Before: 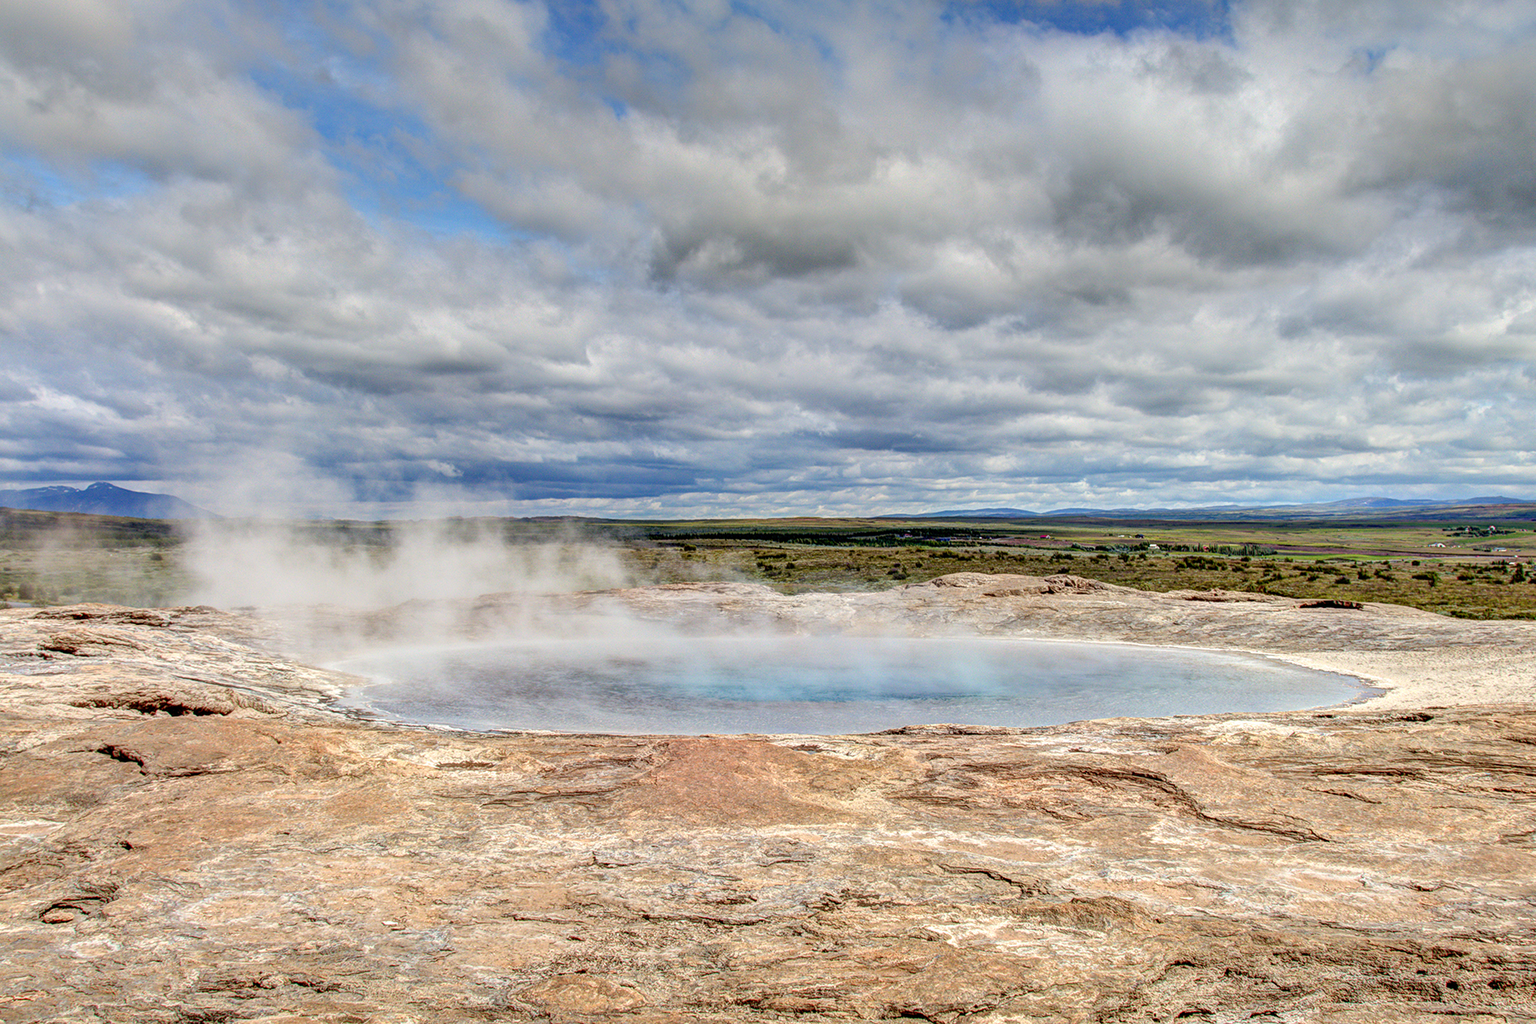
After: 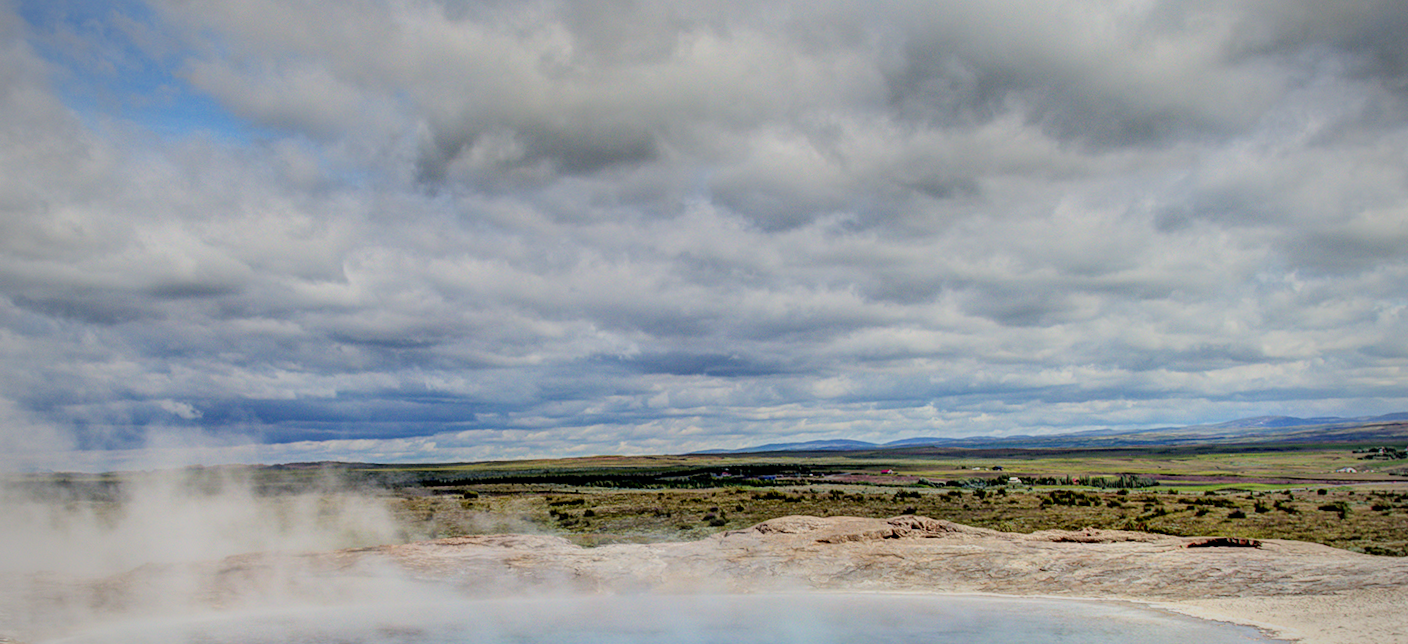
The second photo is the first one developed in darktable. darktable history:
filmic rgb: black relative exposure -7.65 EV, white relative exposure 4.56 EV, hardness 3.61, color science v6 (2022)
rotate and perspective: rotation -1.42°, crop left 0.016, crop right 0.984, crop top 0.035, crop bottom 0.965
crop: left 18.38%, top 11.092%, right 2.134%, bottom 33.217%
vignetting: fall-off radius 60.92%
